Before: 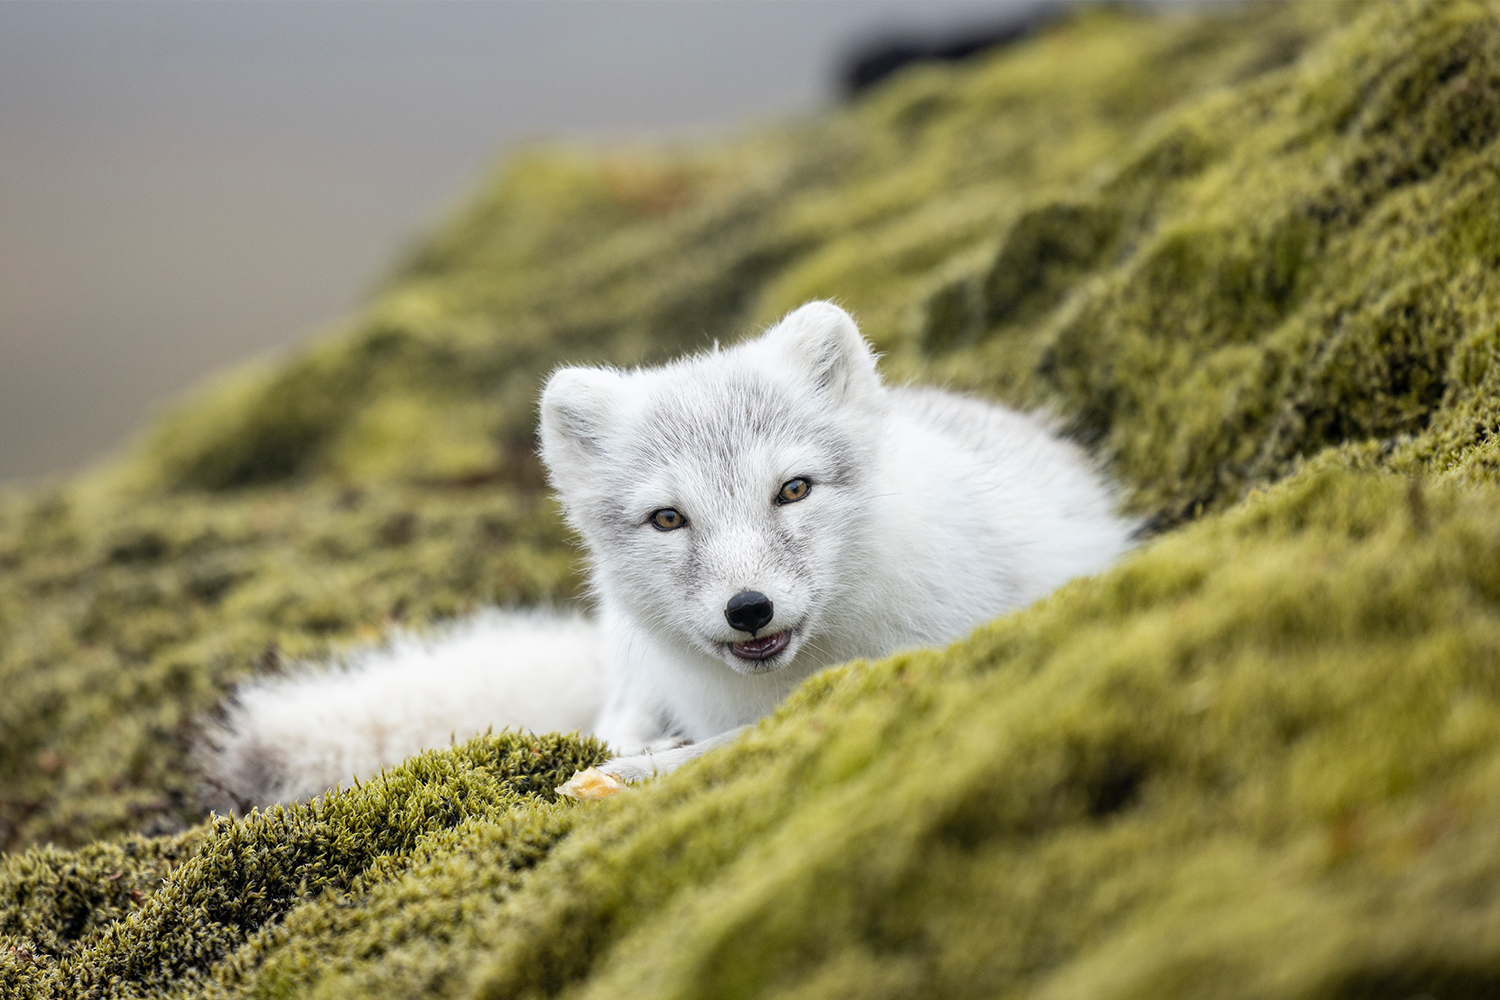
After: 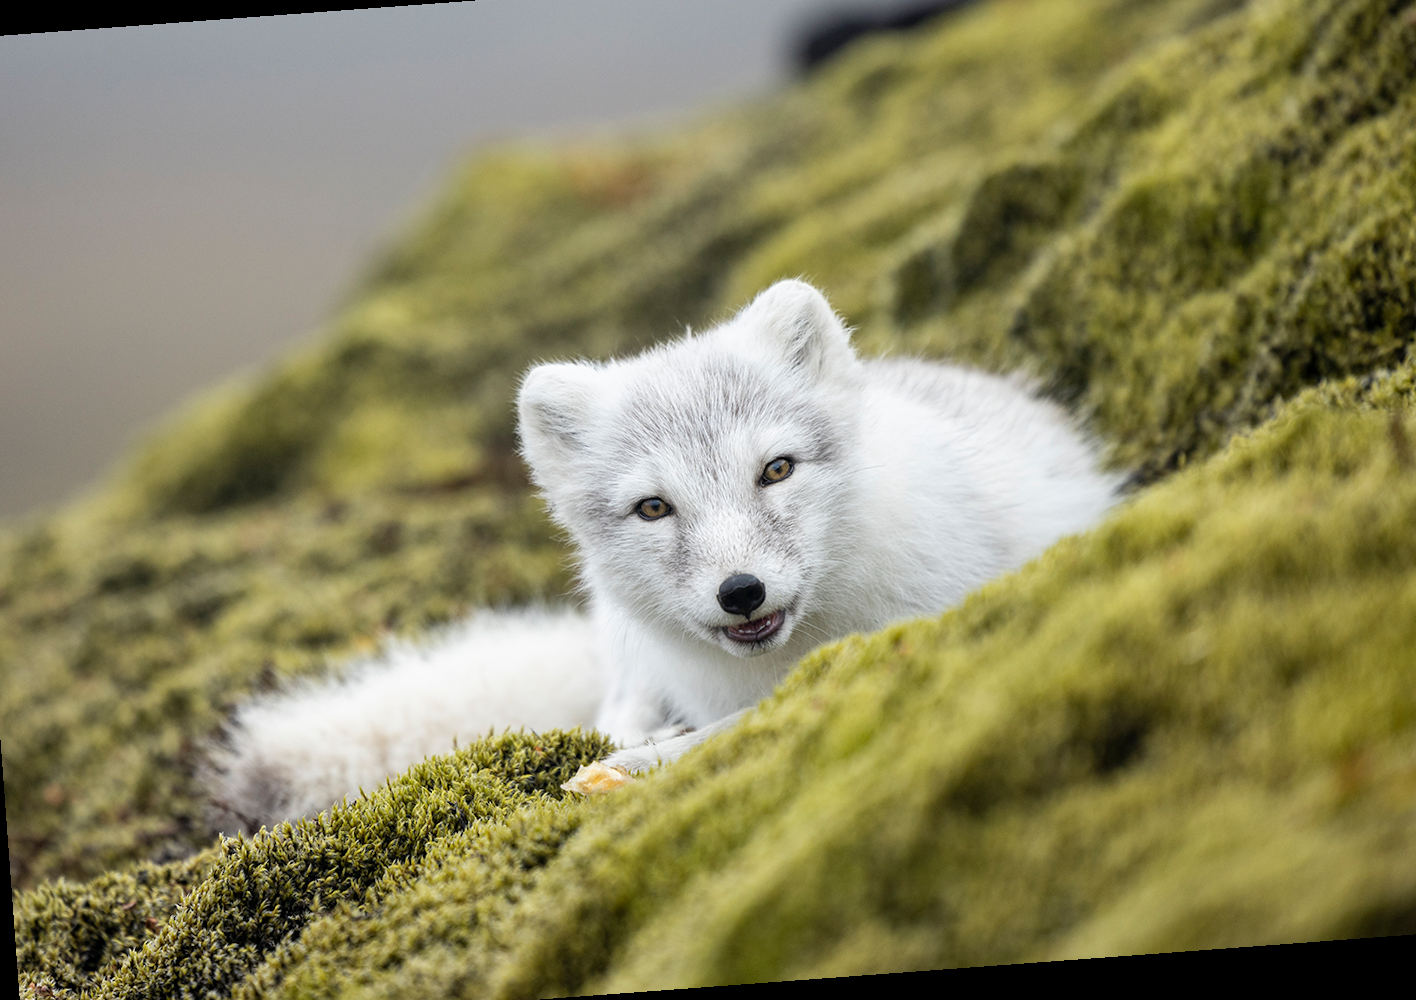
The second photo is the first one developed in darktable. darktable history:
crop: left 3.305%, top 6.436%, right 6.389%, bottom 3.258%
rotate and perspective: rotation -4.25°, automatic cropping off
